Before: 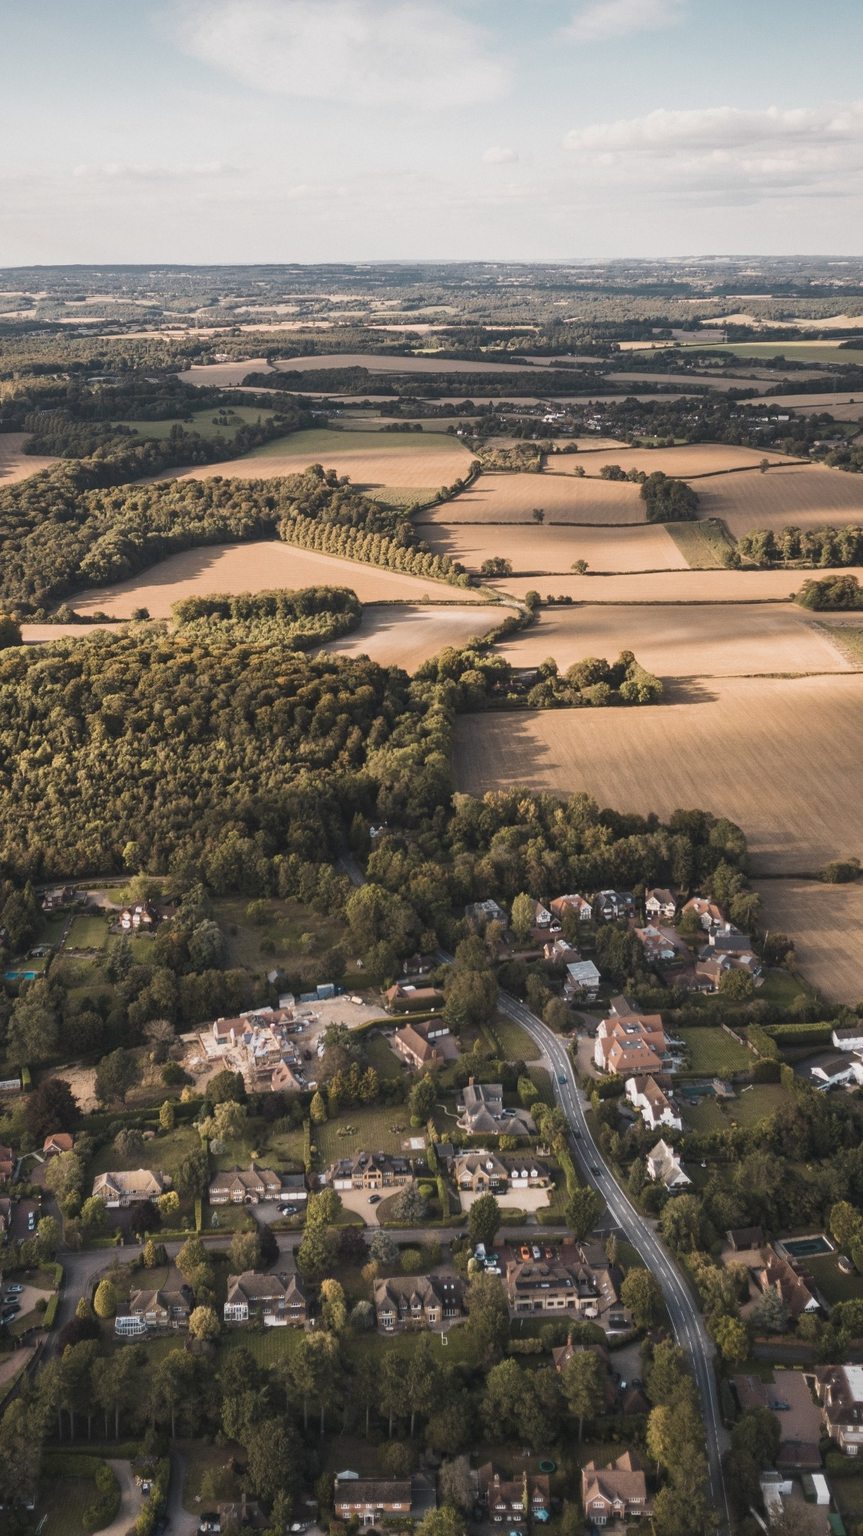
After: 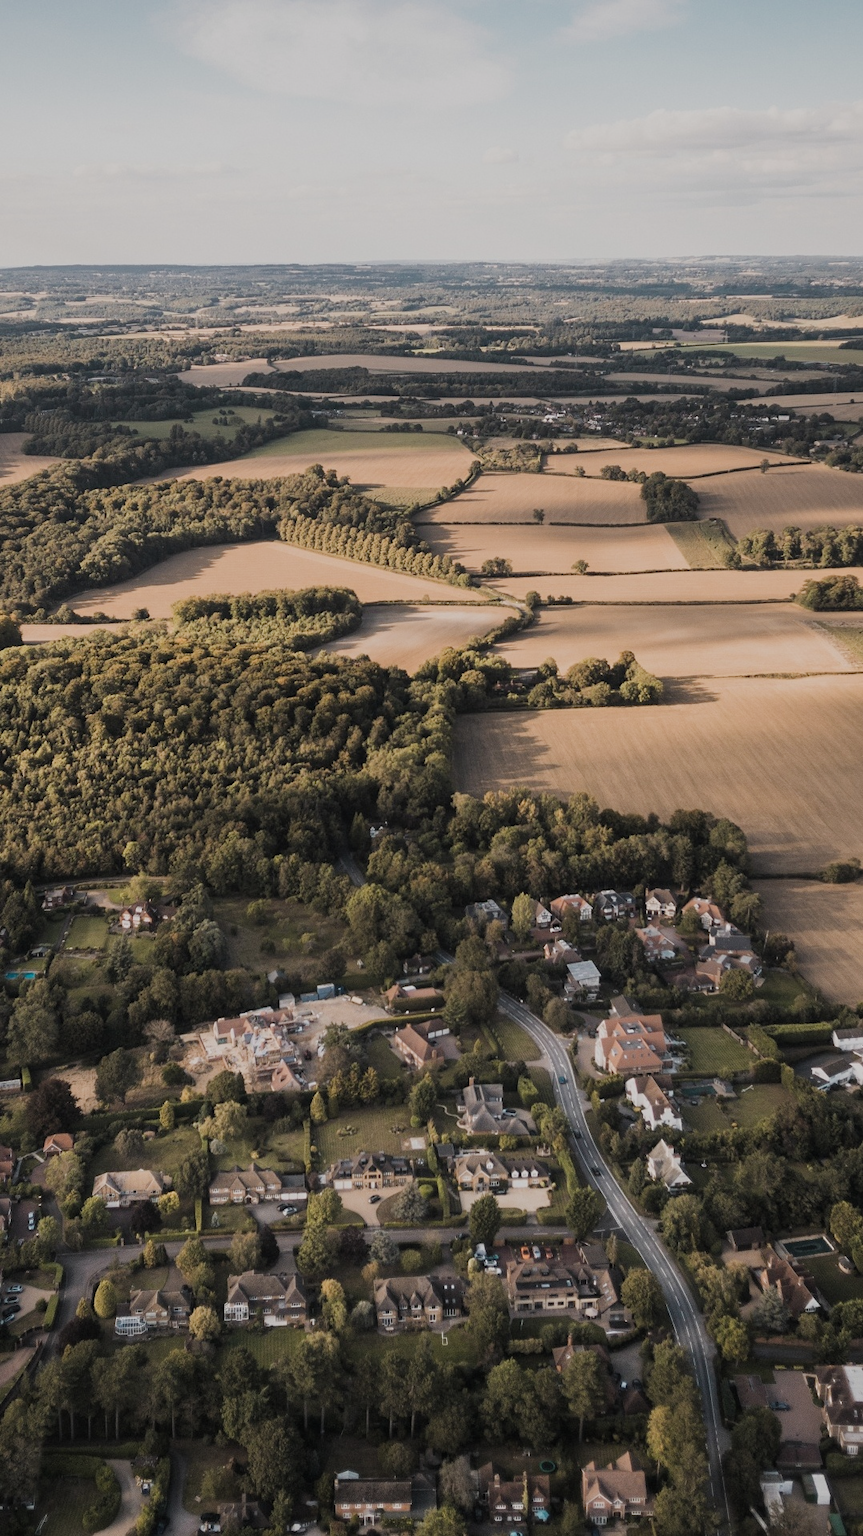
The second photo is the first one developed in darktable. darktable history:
sharpen: radius 5.325, amount 0.312, threshold 26.433
filmic rgb: black relative exposure -7.65 EV, white relative exposure 4.56 EV, hardness 3.61
